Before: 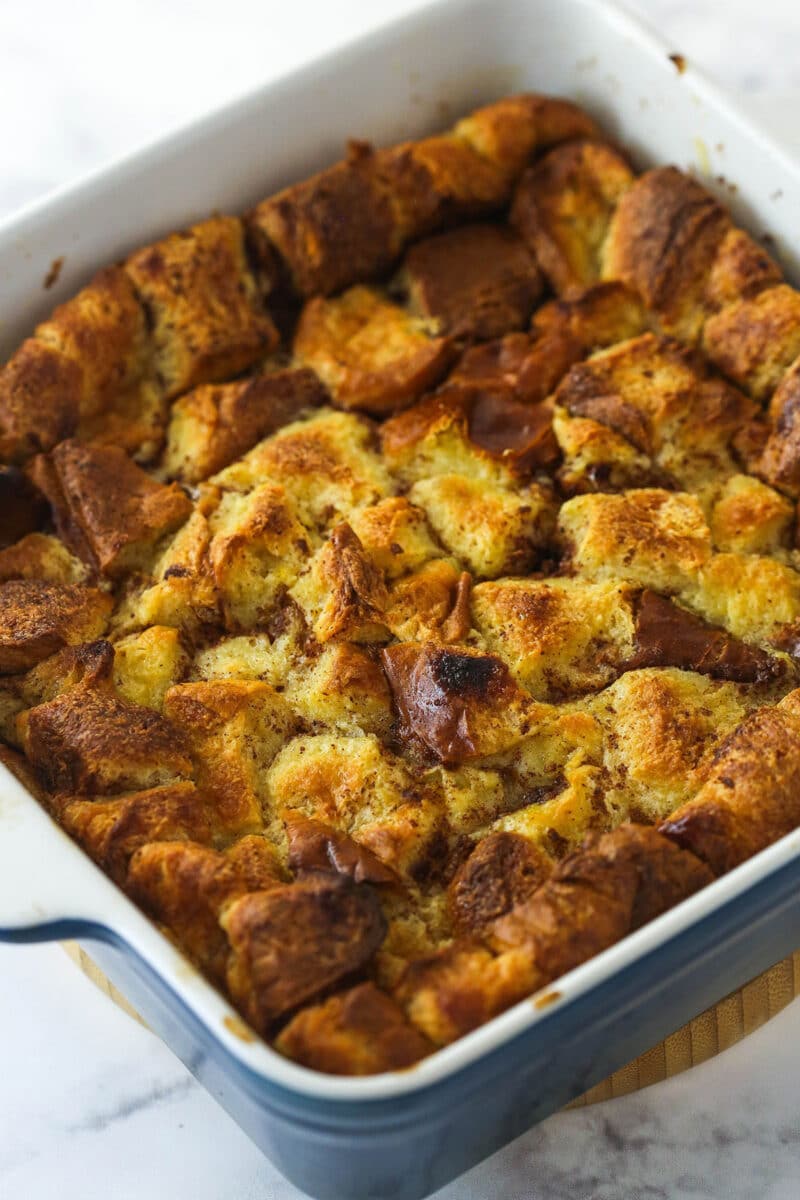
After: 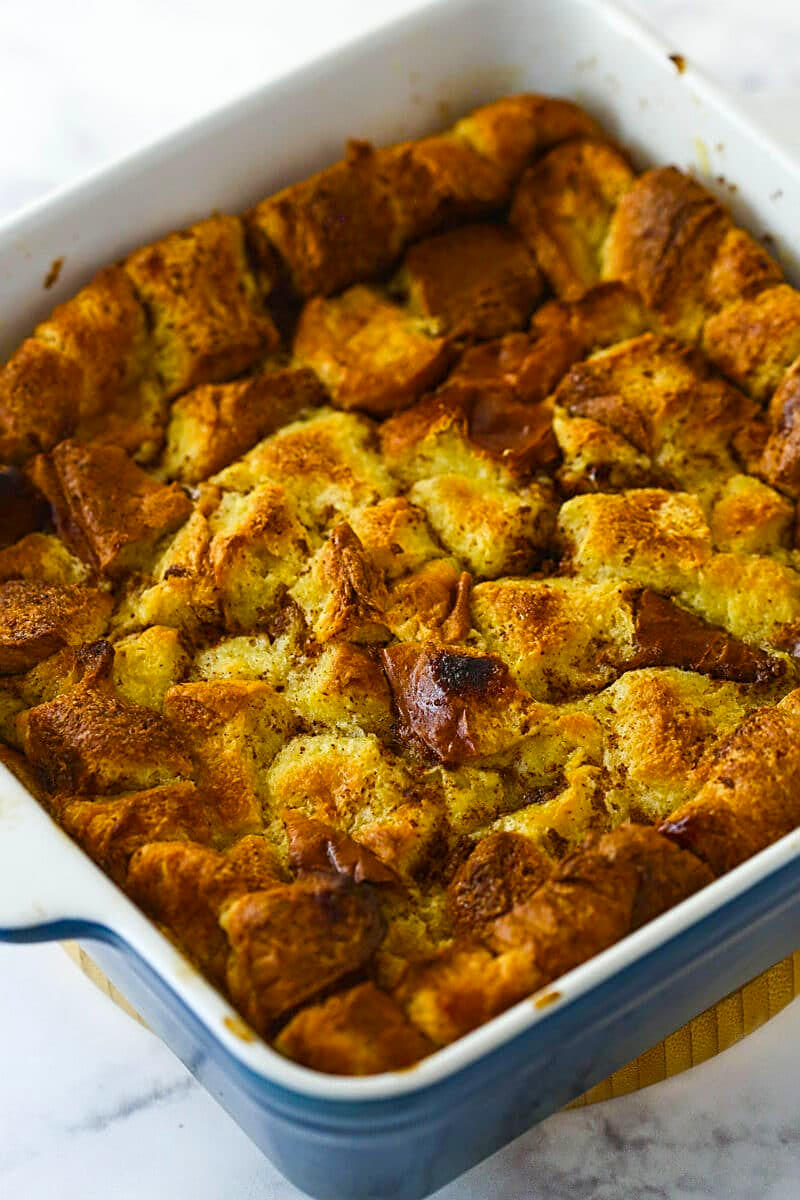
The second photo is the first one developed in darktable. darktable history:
sharpen: on, module defaults
color balance rgb: perceptual saturation grading › global saturation 35%, perceptual saturation grading › highlights -25%, perceptual saturation grading › shadows 25%, global vibrance 10%
